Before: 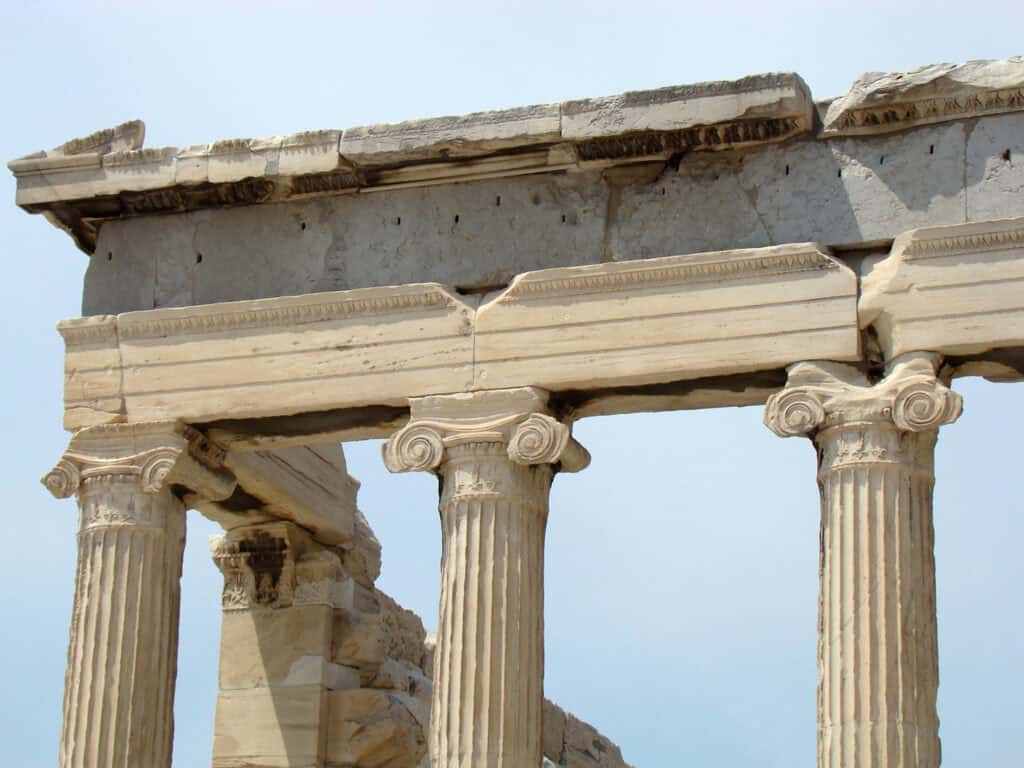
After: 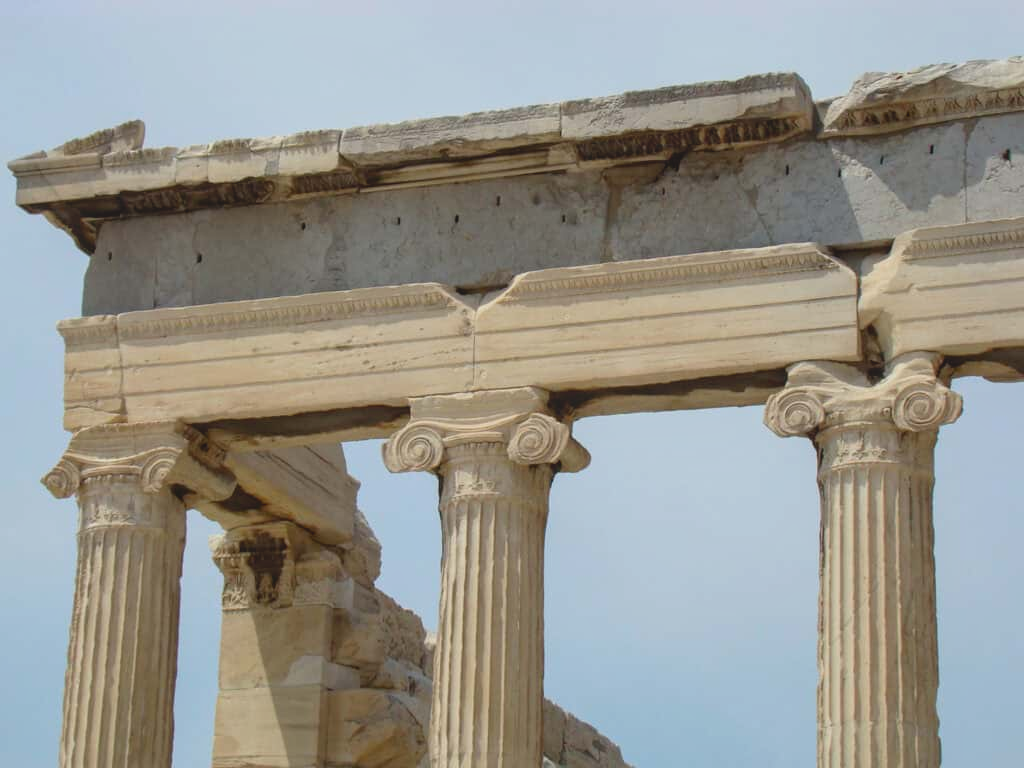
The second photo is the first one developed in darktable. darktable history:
local contrast: on, module defaults
contrast brightness saturation: contrast -0.28
